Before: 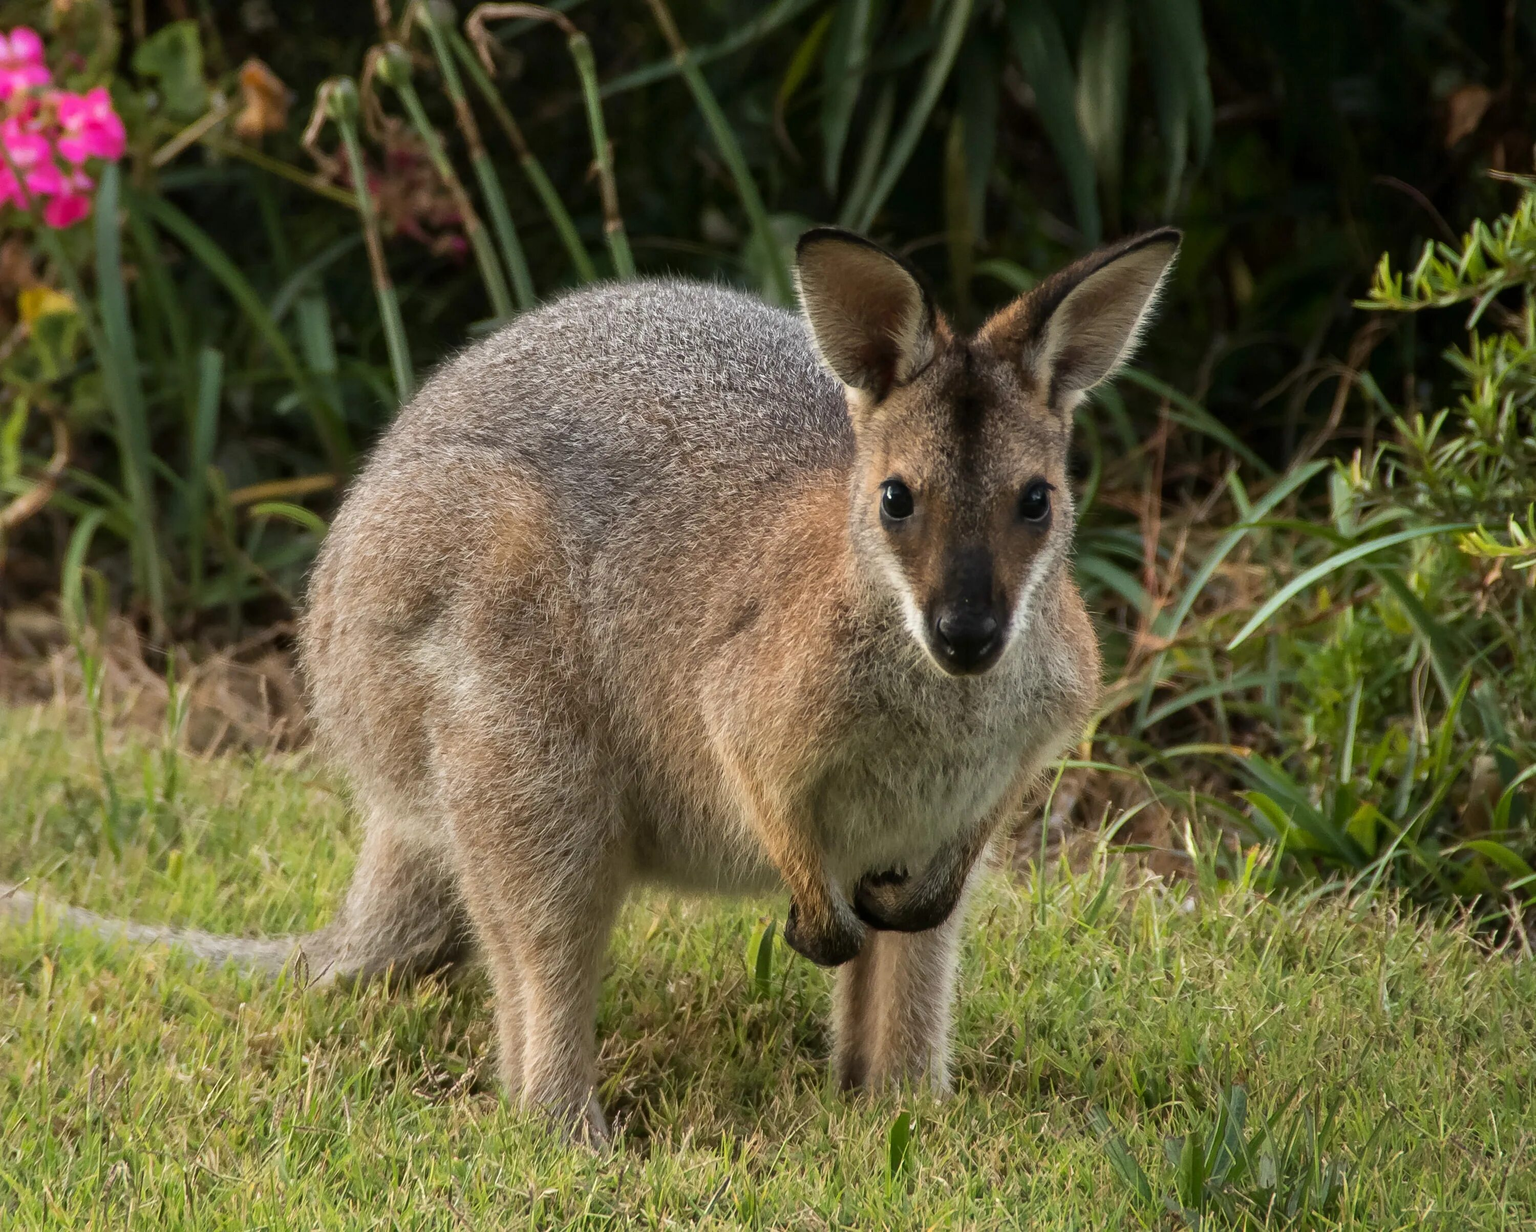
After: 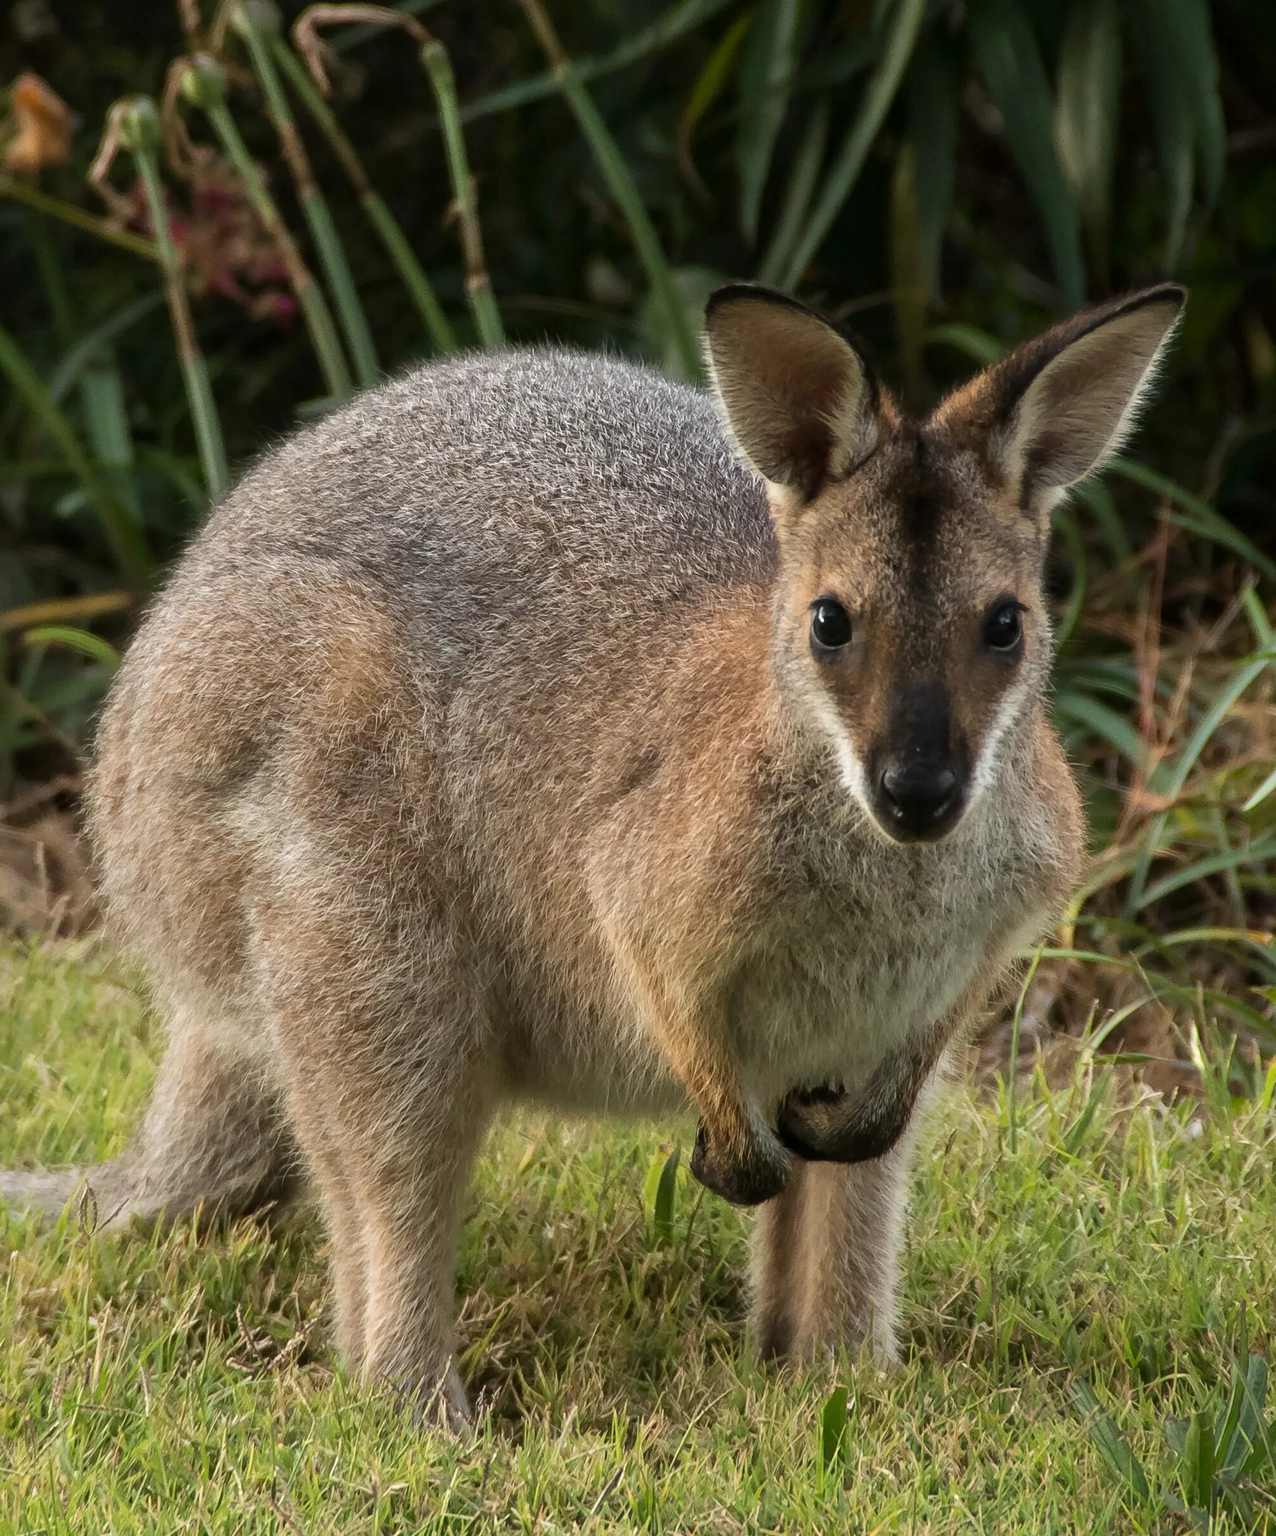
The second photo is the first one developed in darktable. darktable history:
crop and rotate: left 15.055%, right 18.278%
